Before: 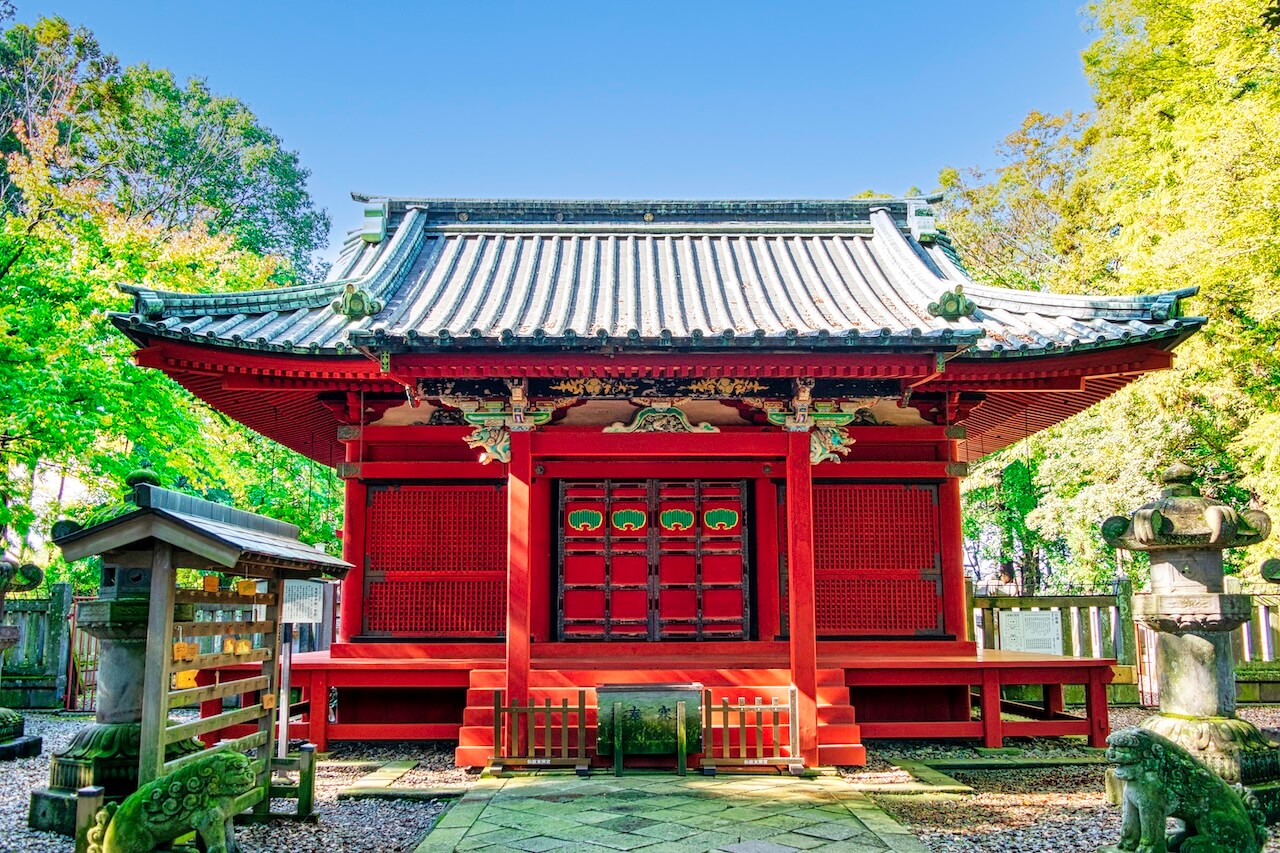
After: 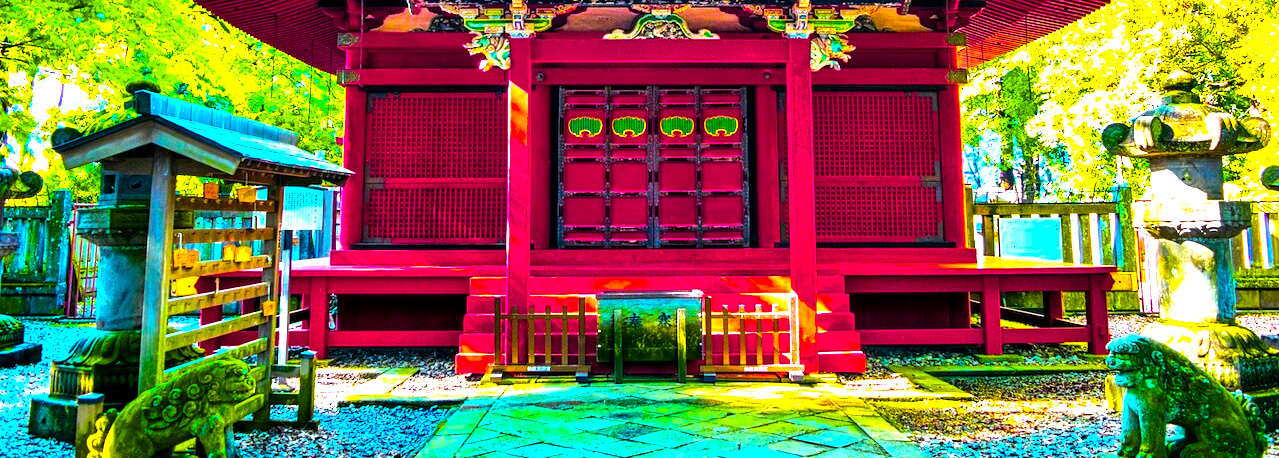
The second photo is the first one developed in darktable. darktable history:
crop and rotate: top 46.237%
white balance: red 0.931, blue 1.11
color balance rgb: linear chroma grading › highlights 100%, linear chroma grading › global chroma 23.41%, perceptual saturation grading › global saturation 35.38%, hue shift -10.68°, perceptual brilliance grading › highlights 47.25%, perceptual brilliance grading › mid-tones 22.2%, perceptual brilliance grading › shadows -5.93%
